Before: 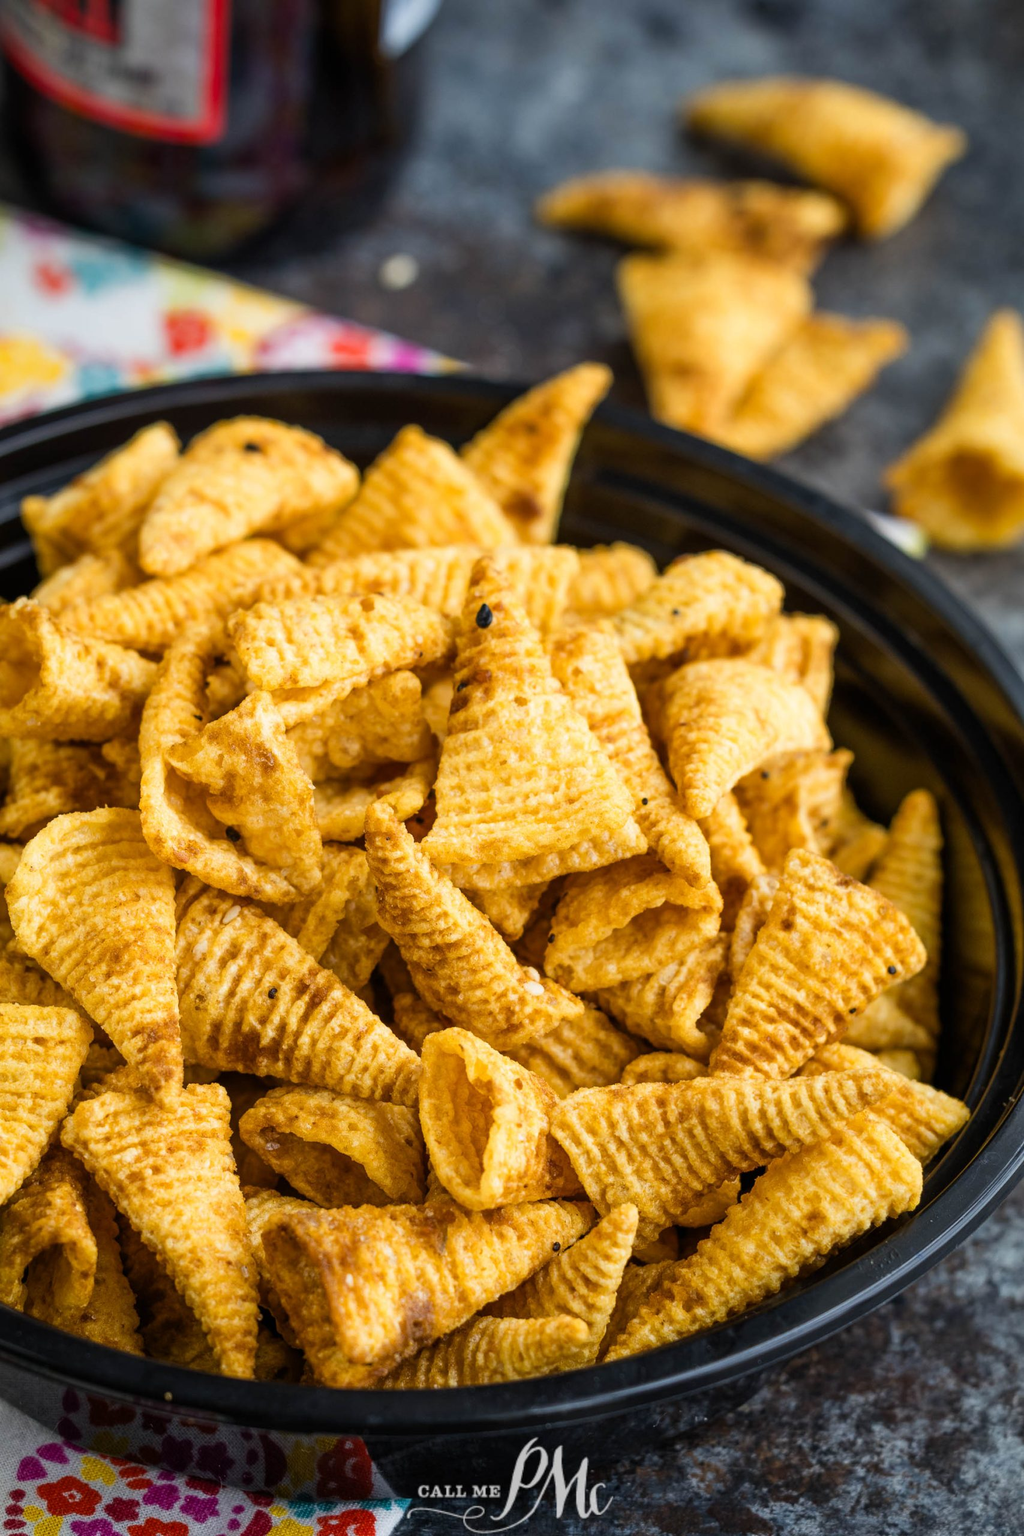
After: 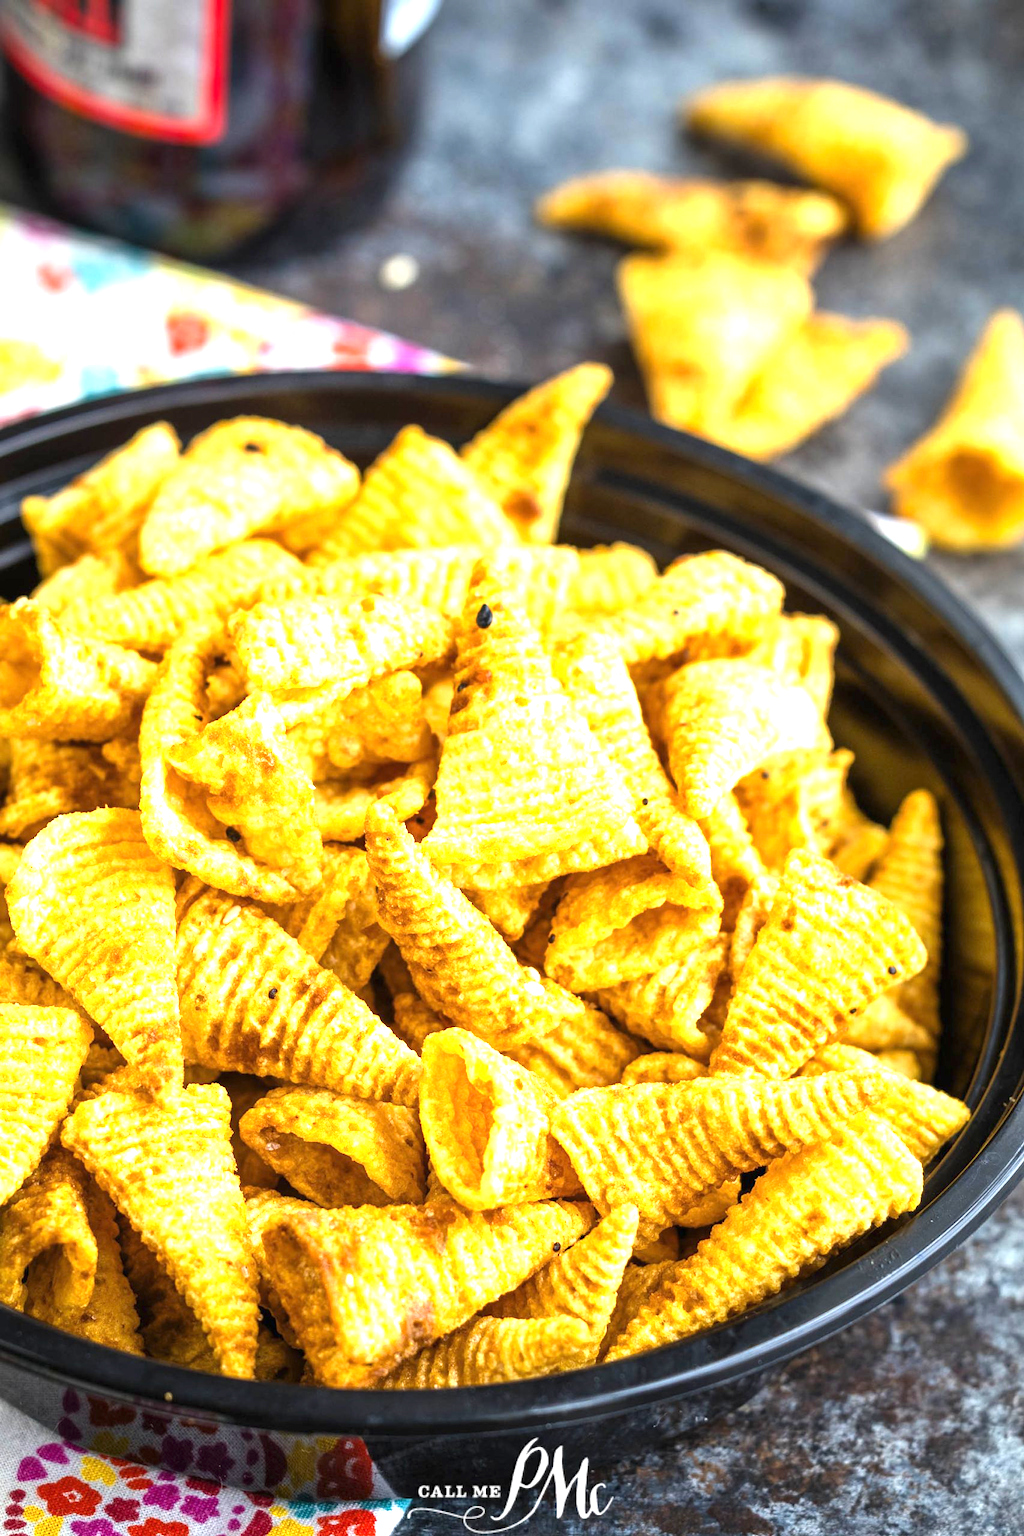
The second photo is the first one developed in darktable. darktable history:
exposure: black level correction 0, exposure 1.474 EV, compensate highlight preservation false
